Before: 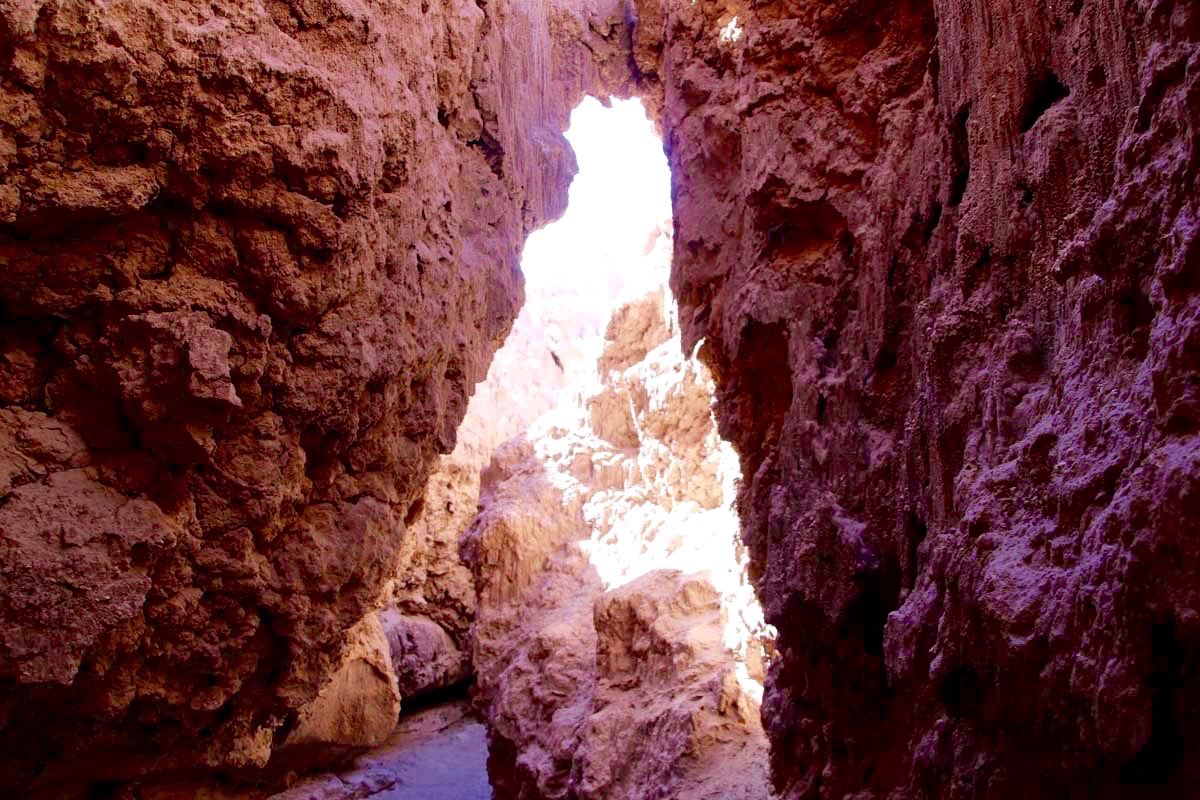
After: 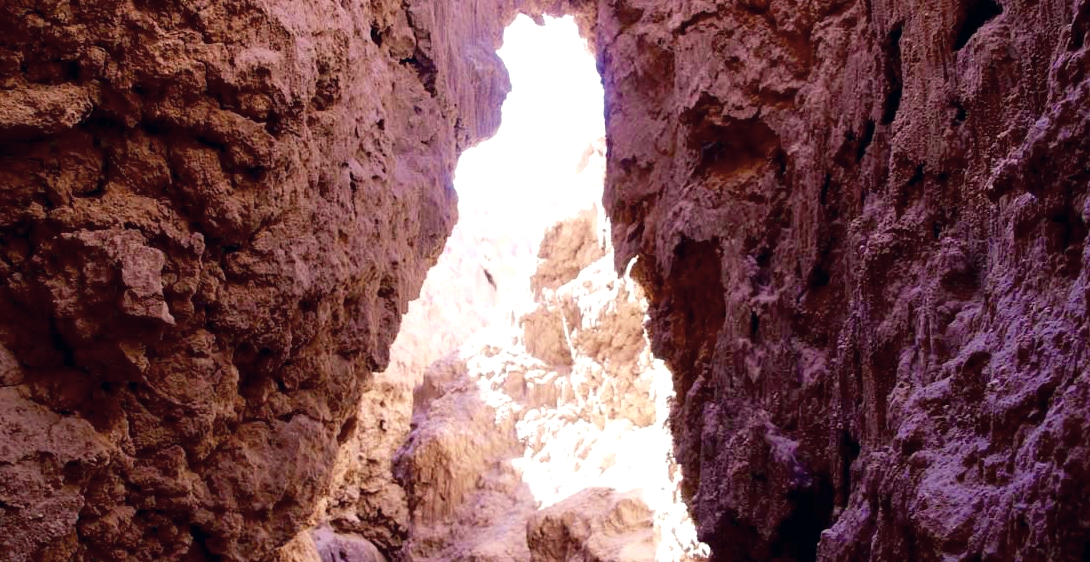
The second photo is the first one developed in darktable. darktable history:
crop: left 5.596%, top 10.314%, right 3.534%, bottom 19.395%
color correction: highlights a* 2.75, highlights b* 5, shadows a* -2.04, shadows b* -4.84, saturation 0.8
exposure: exposure 0.178 EV, compensate exposure bias true, compensate highlight preservation false
